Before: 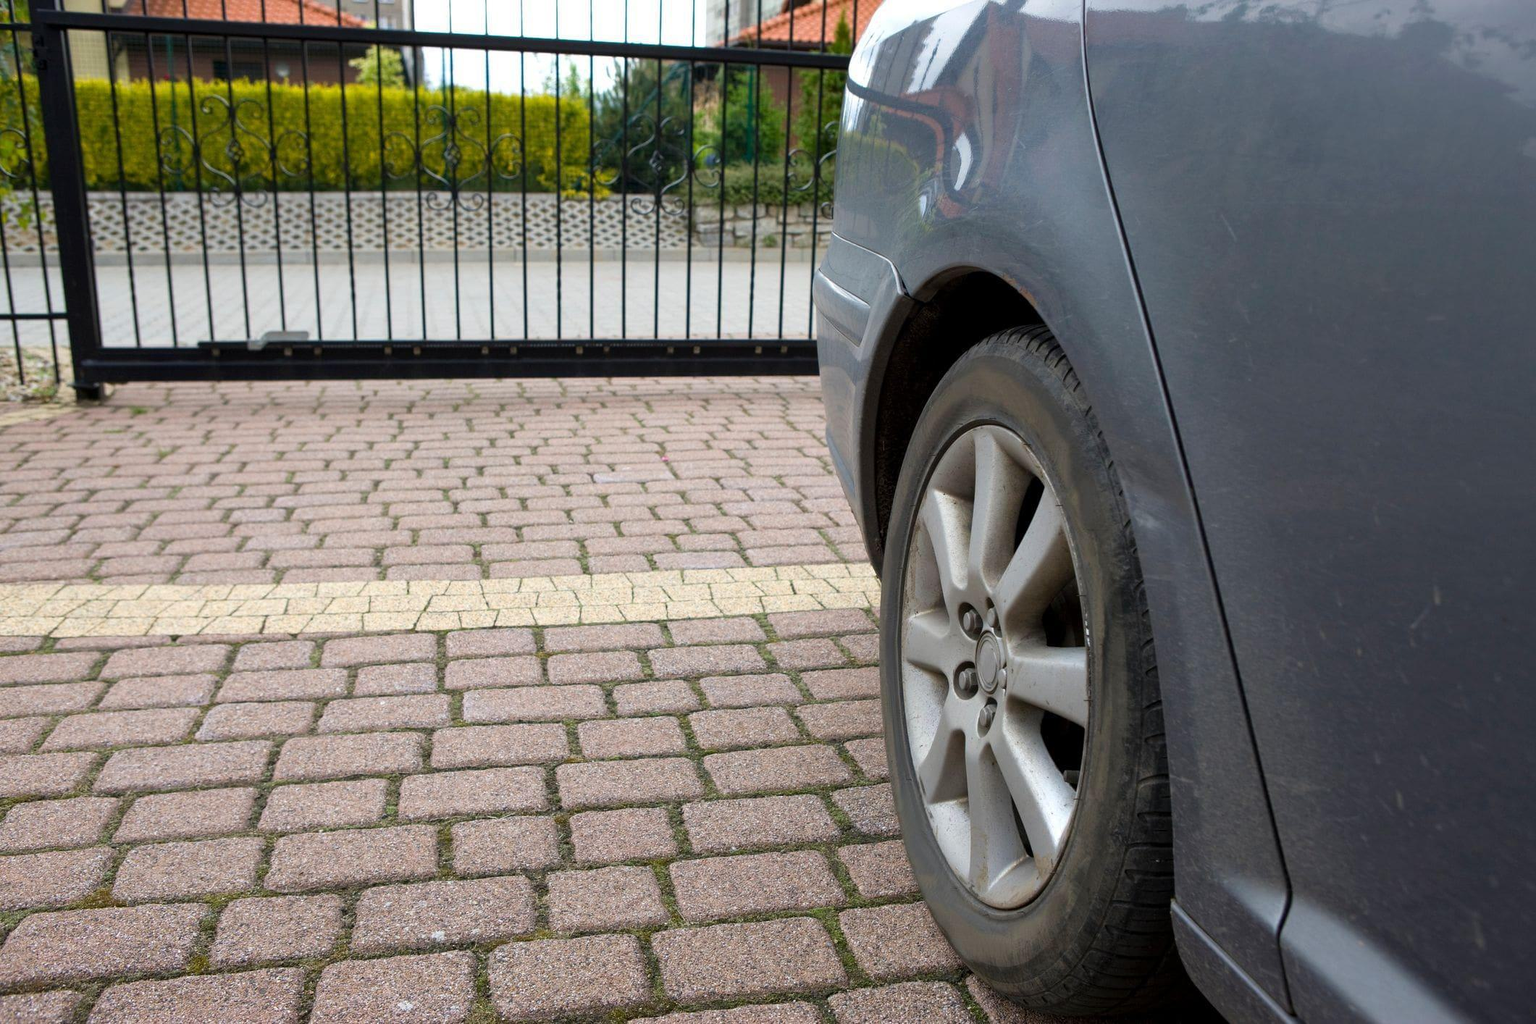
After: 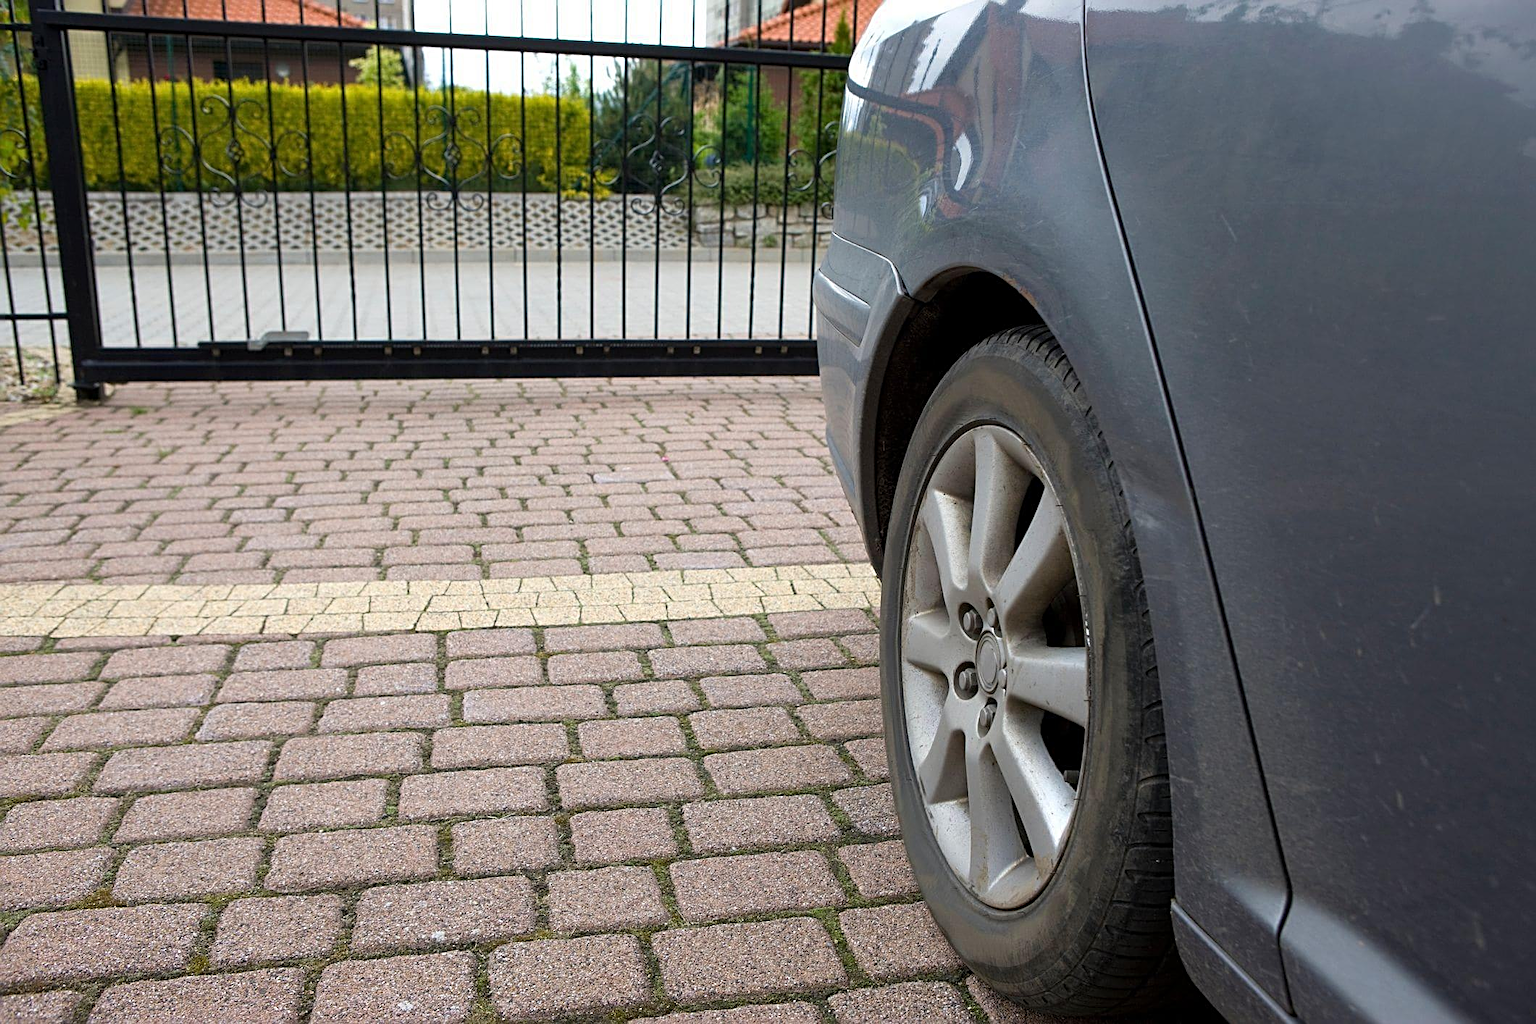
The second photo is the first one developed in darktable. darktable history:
sharpen: radius 2.778
